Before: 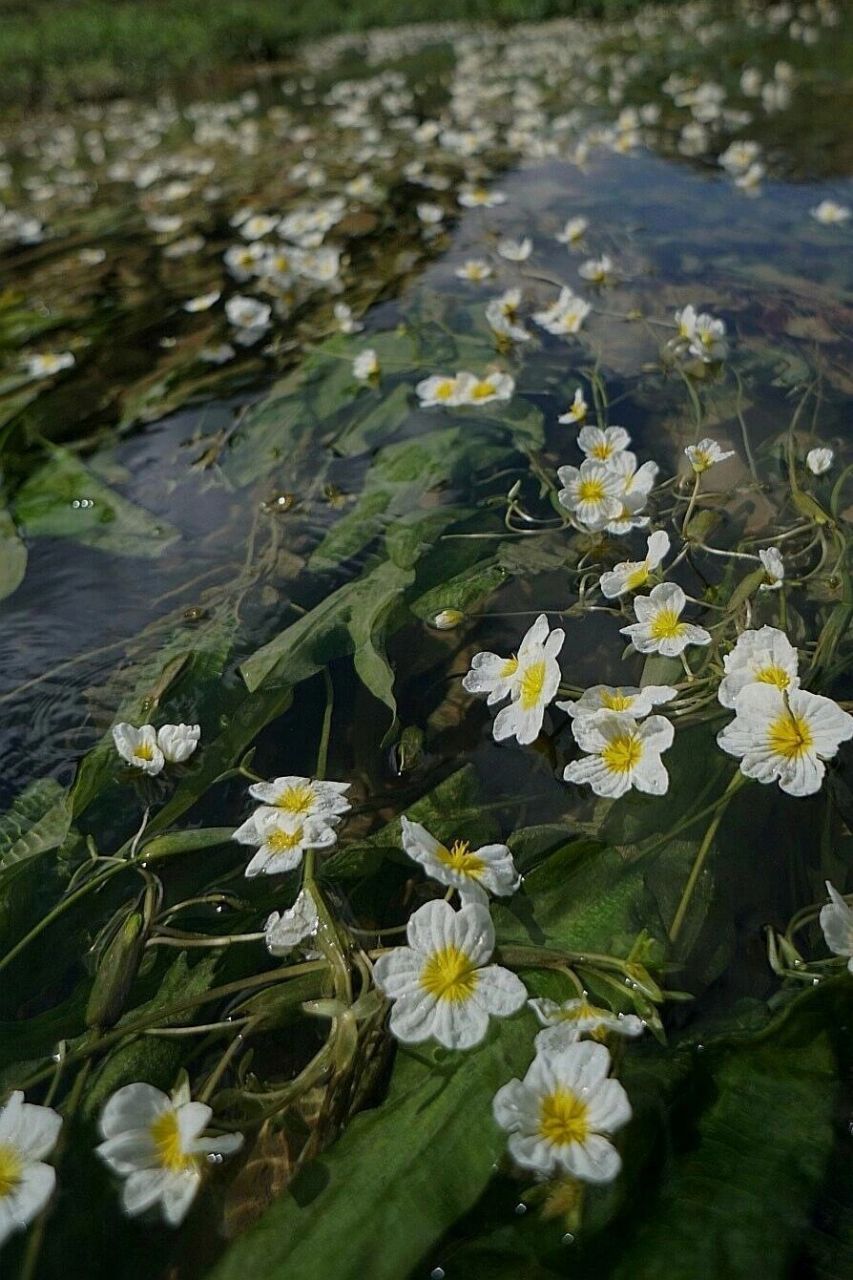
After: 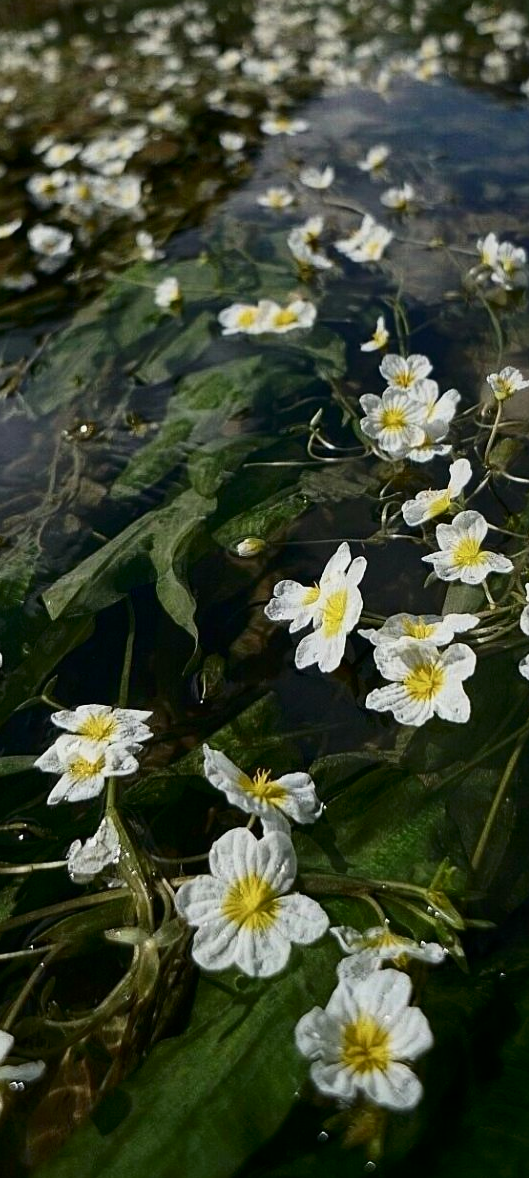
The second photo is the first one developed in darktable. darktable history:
contrast brightness saturation: contrast 0.282
crop and rotate: left 23.284%, top 5.636%, right 14.675%, bottom 2.309%
